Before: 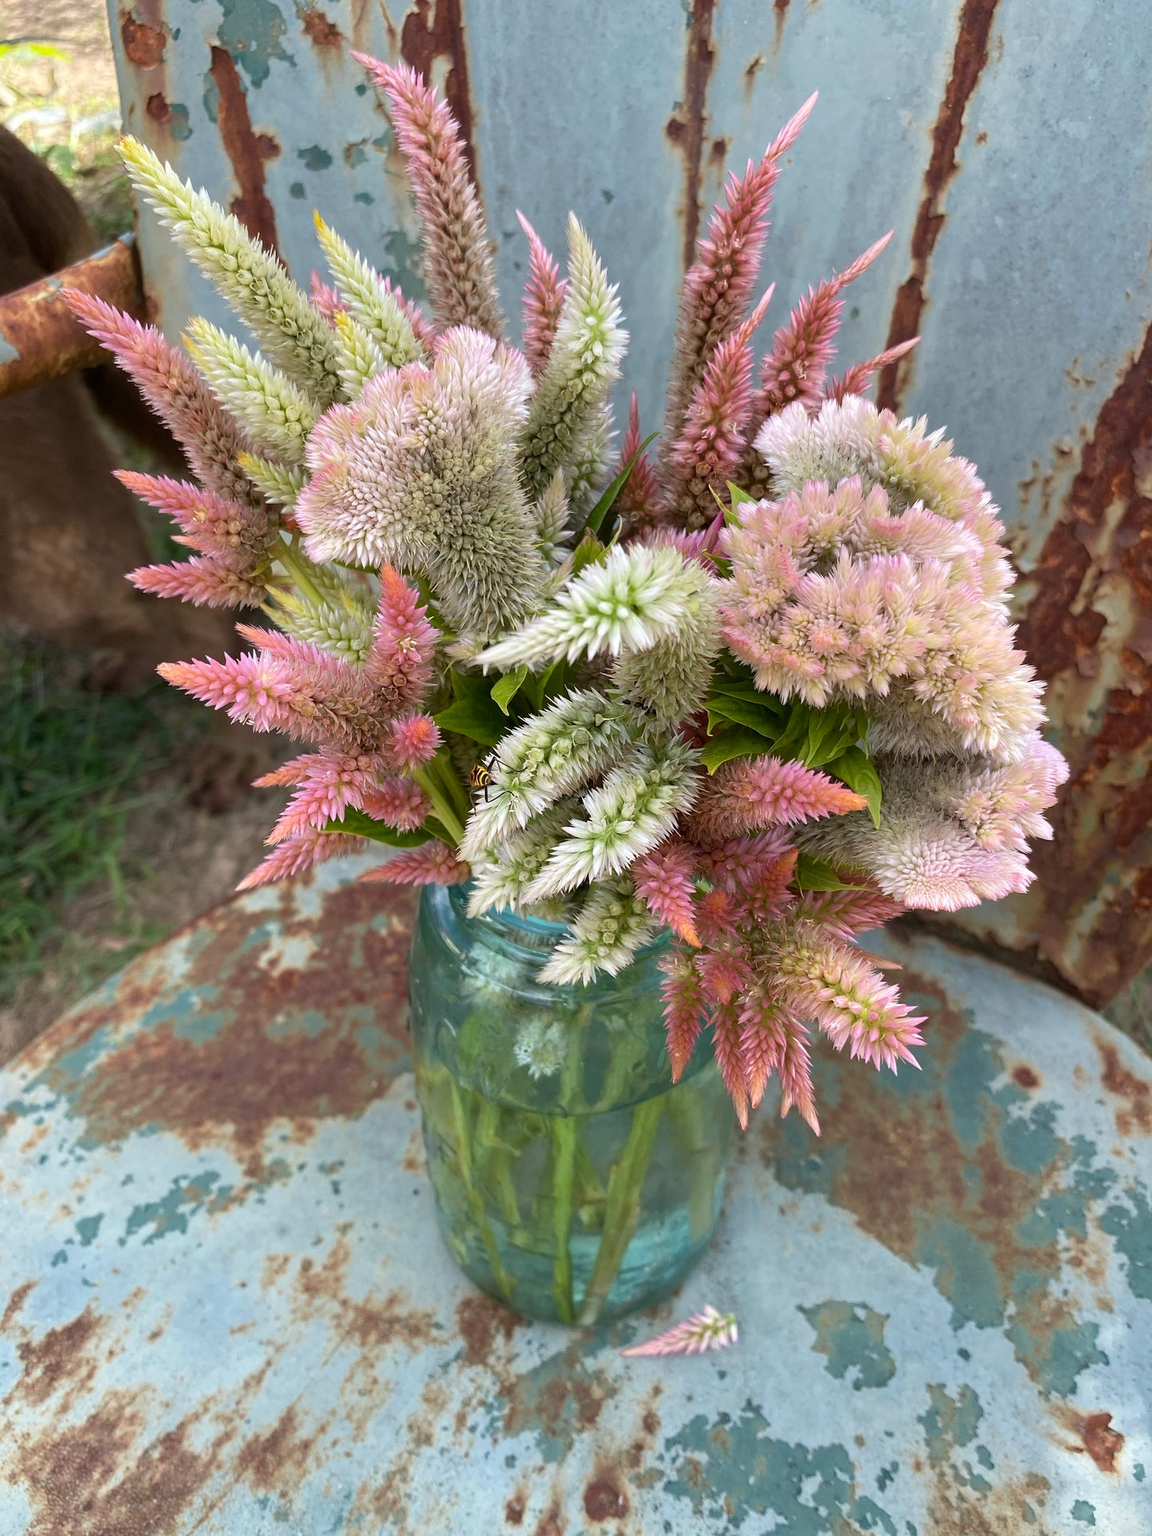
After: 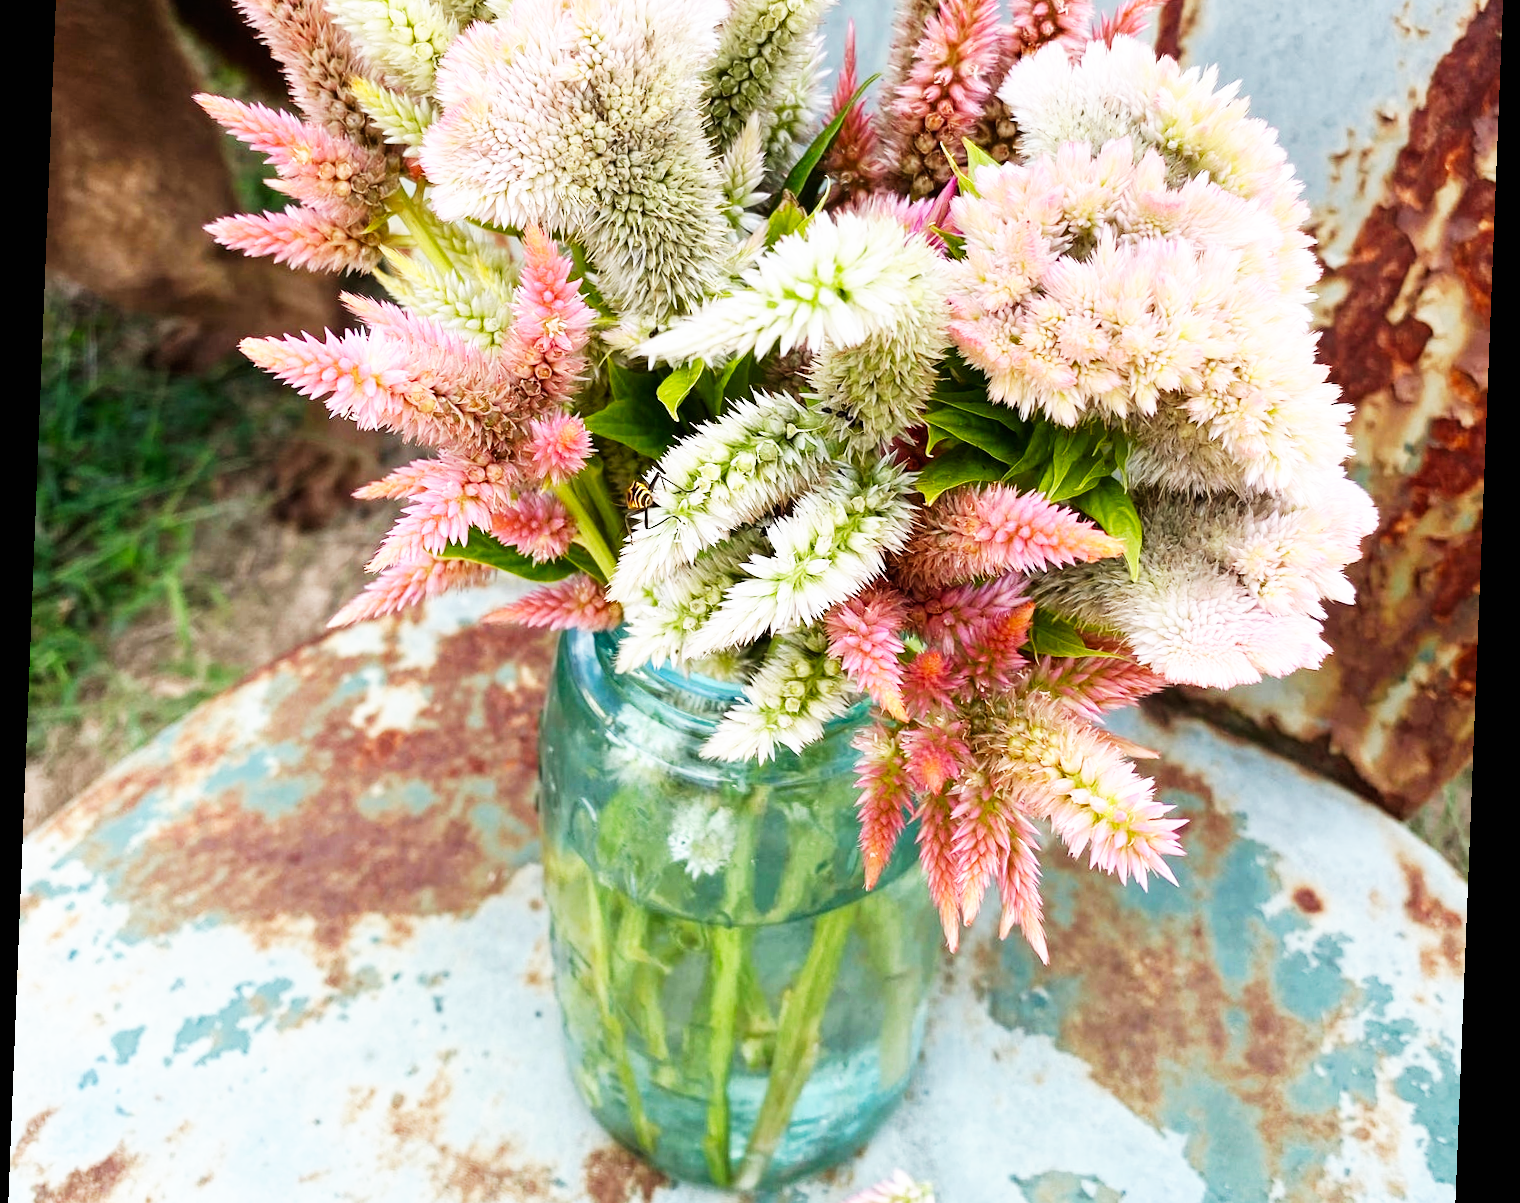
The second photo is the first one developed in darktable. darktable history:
crop and rotate: top 25.357%, bottom 13.942%
base curve: curves: ch0 [(0, 0) (0.007, 0.004) (0.027, 0.03) (0.046, 0.07) (0.207, 0.54) (0.442, 0.872) (0.673, 0.972) (1, 1)], preserve colors none
rotate and perspective: rotation 2.27°, automatic cropping off
